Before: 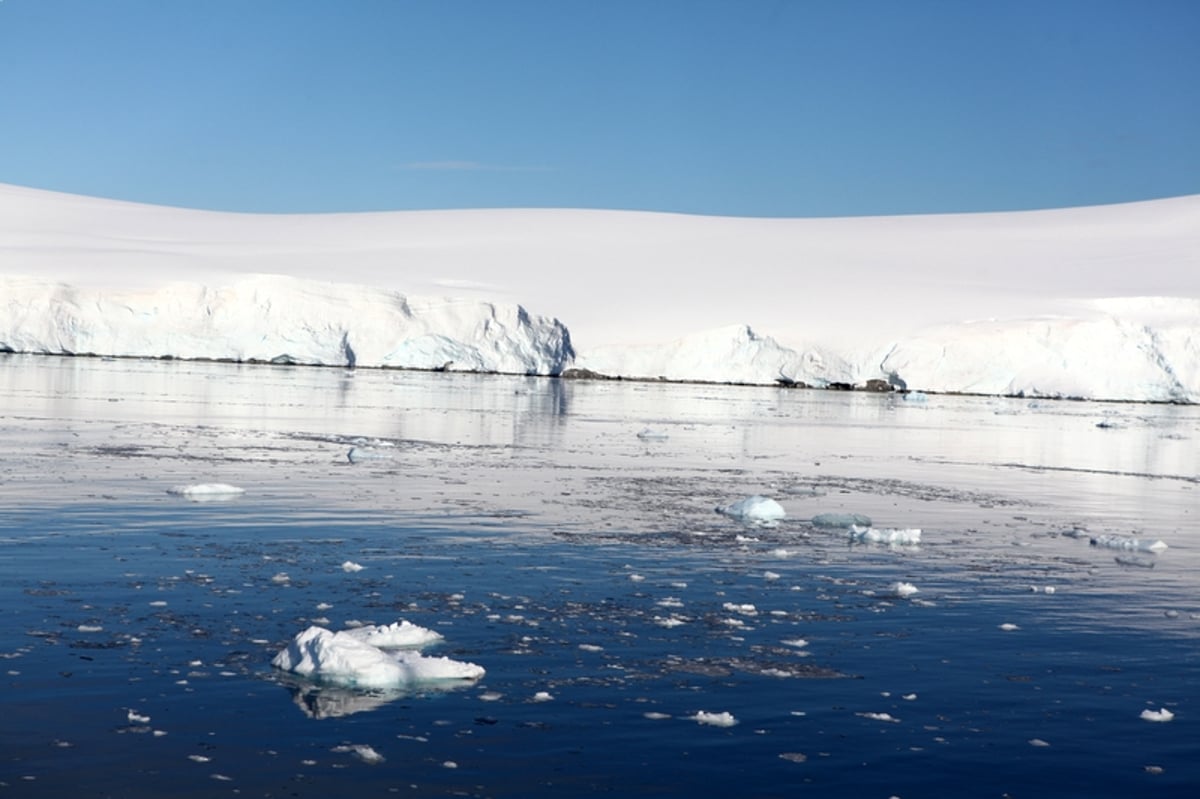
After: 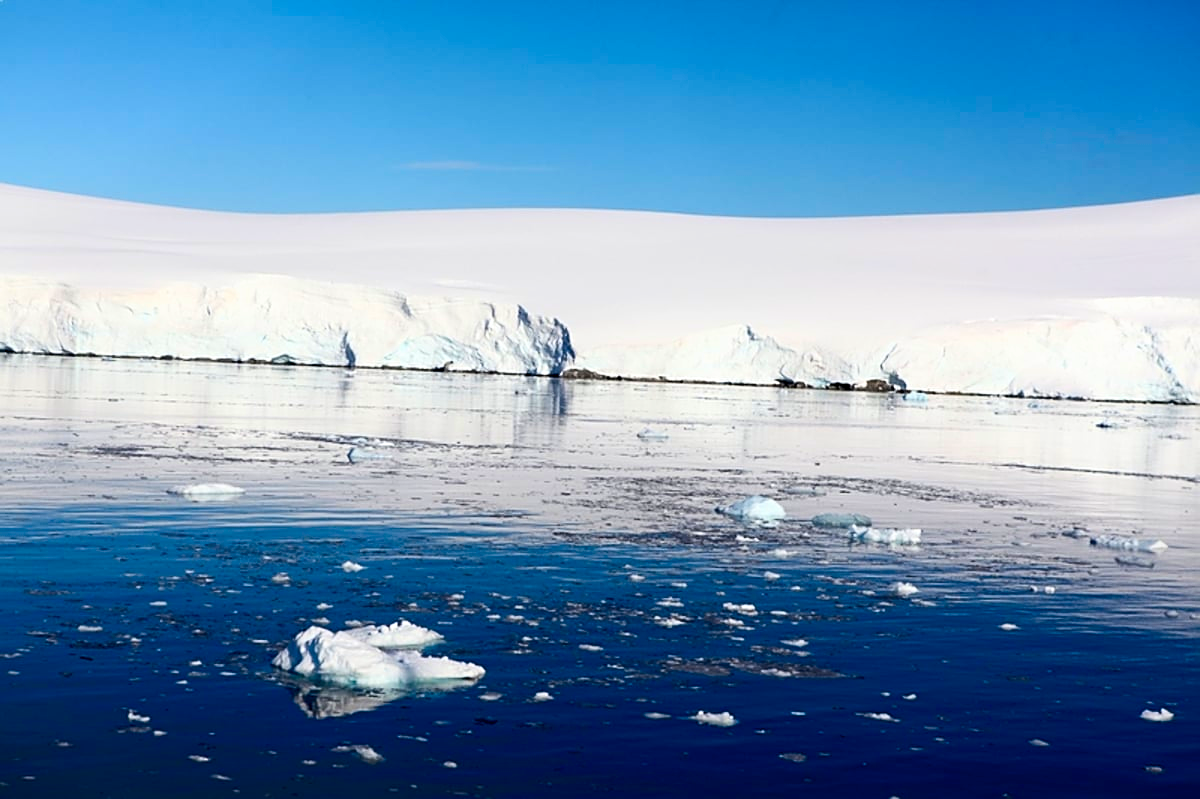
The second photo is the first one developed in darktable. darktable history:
contrast brightness saturation: contrast 0.16, saturation 0.32
sharpen: on, module defaults
color balance rgb: linear chroma grading › shadows -8%, linear chroma grading › global chroma 10%, perceptual saturation grading › global saturation 2%, perceptual saturation grading › highlights -2%, perceptual saturation grading › mid-tones 4%, perceptual saturation grading › shadows 8%, perceptual brilliance grading › global brilliance 2%, perceptual brilliance grading › highlights -4%, global vibrance 16%, saturation formula JzAzBz (2021)
